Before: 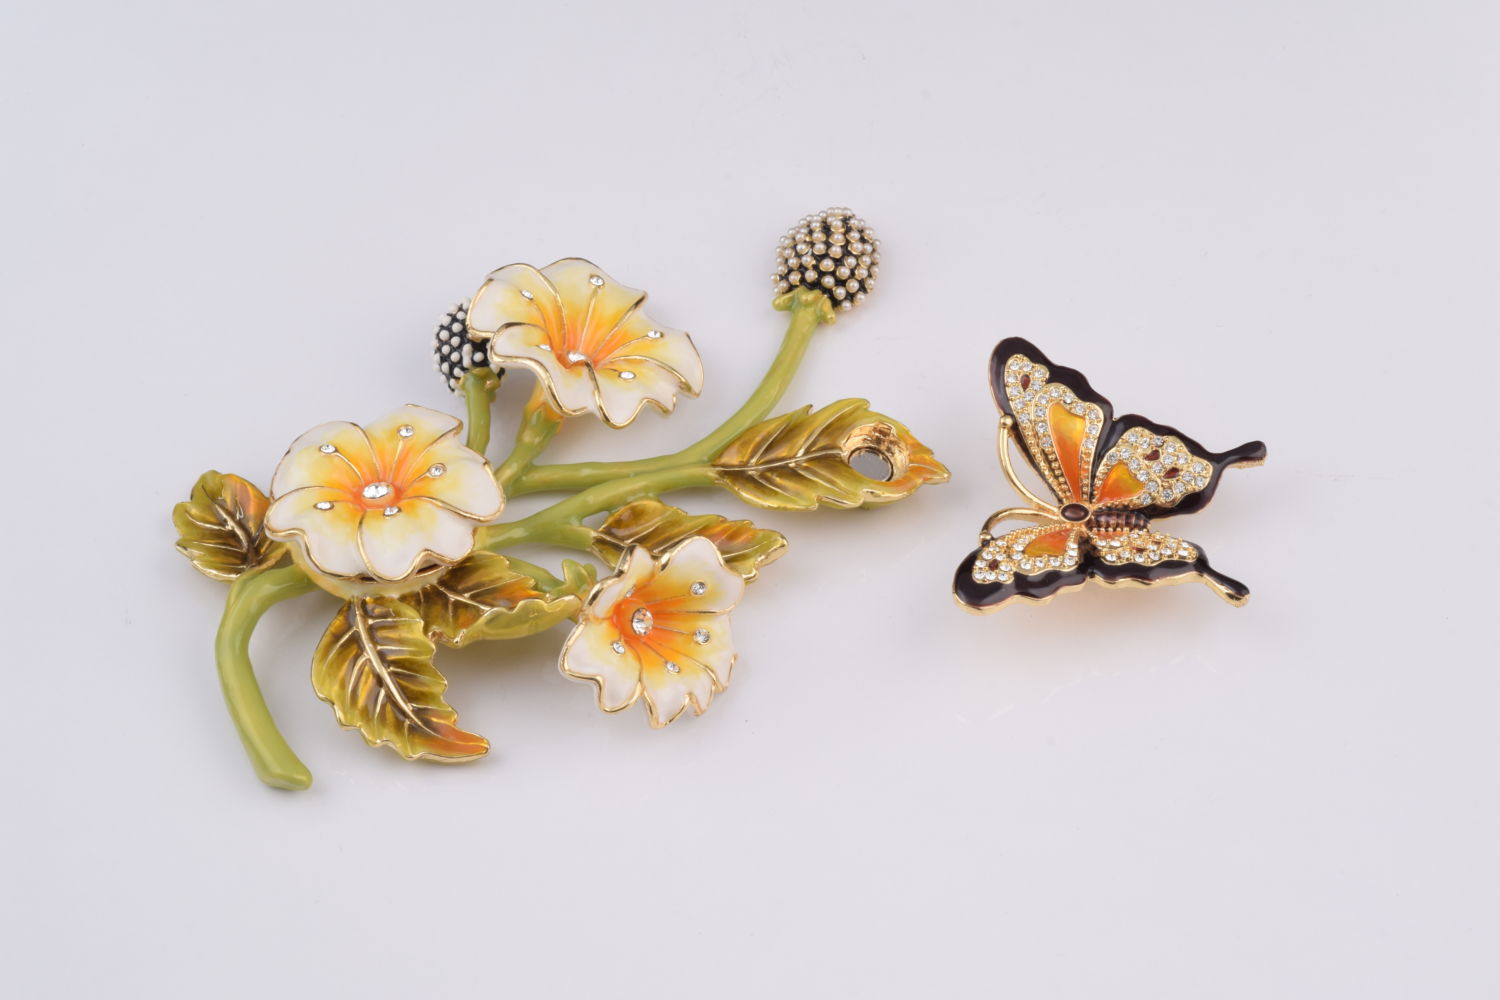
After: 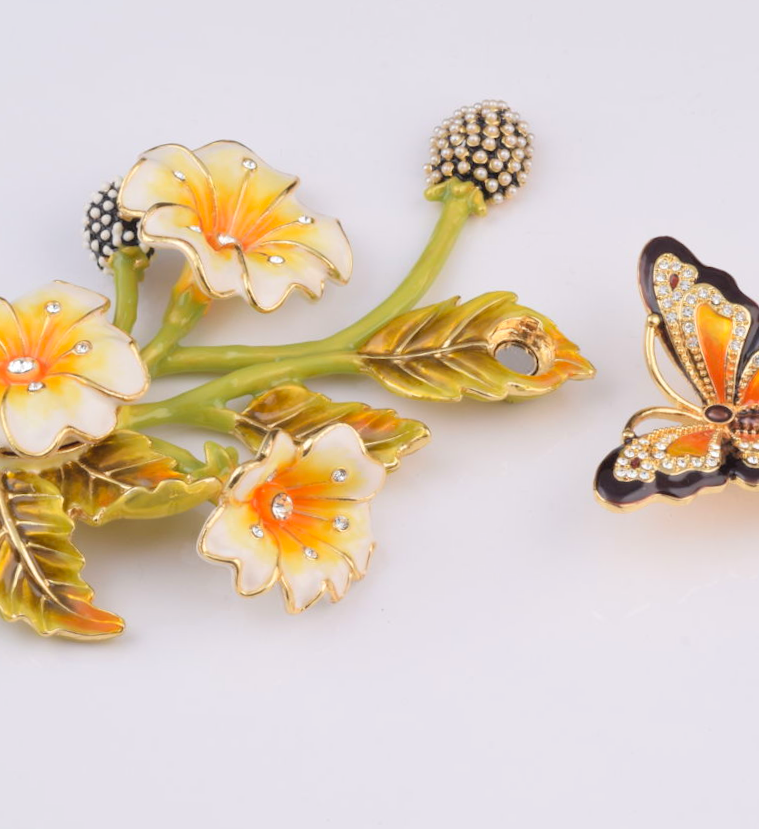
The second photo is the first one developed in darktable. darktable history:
crop and rotate: angle 0.02°, left 24.353%, top 13.219%, right 26.156%, bottom 8.224%
rotate and perspective: rotation 2.17°, automatic cropping off
contrast brightness saturation: brightness 0.09, saturation 0.19
